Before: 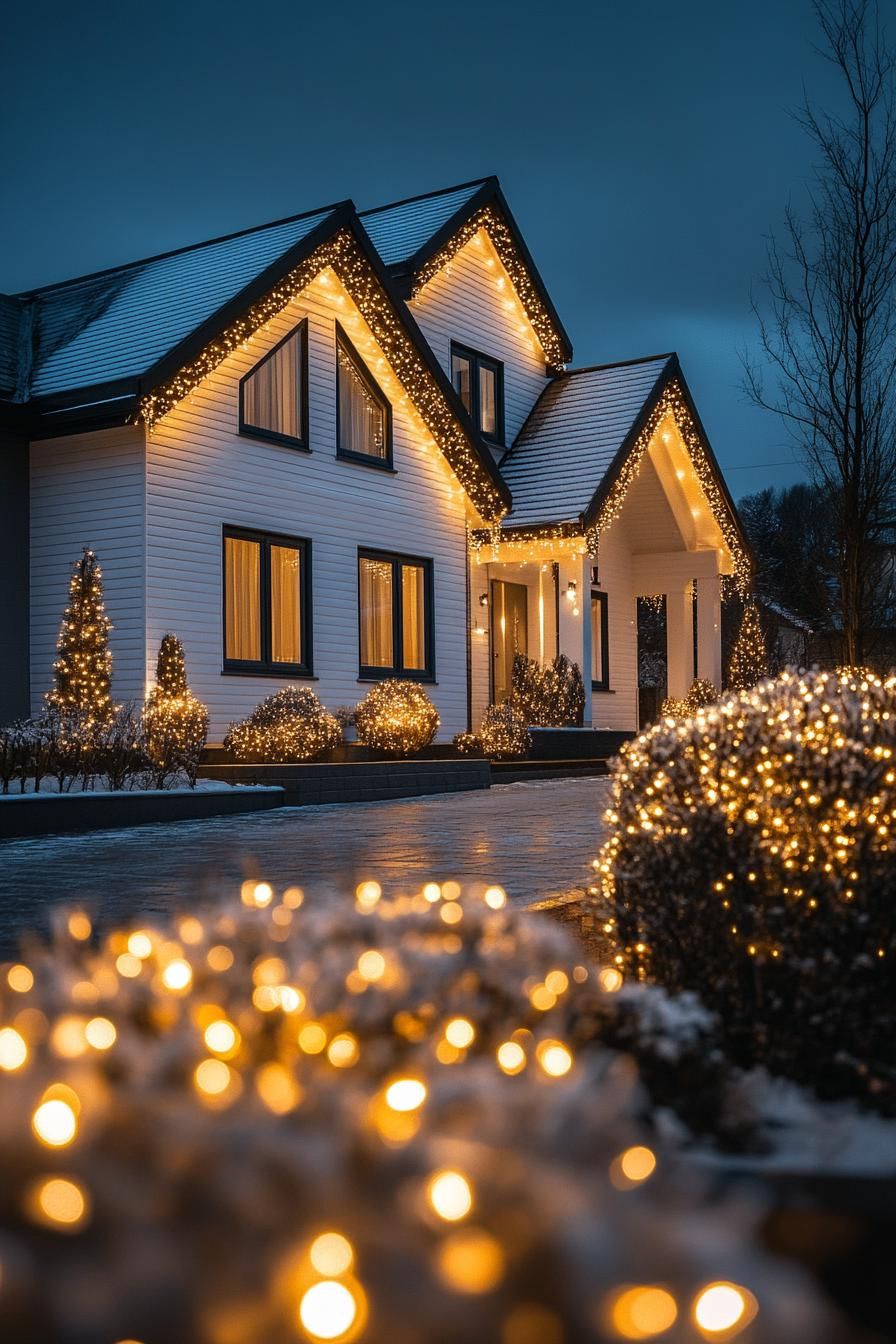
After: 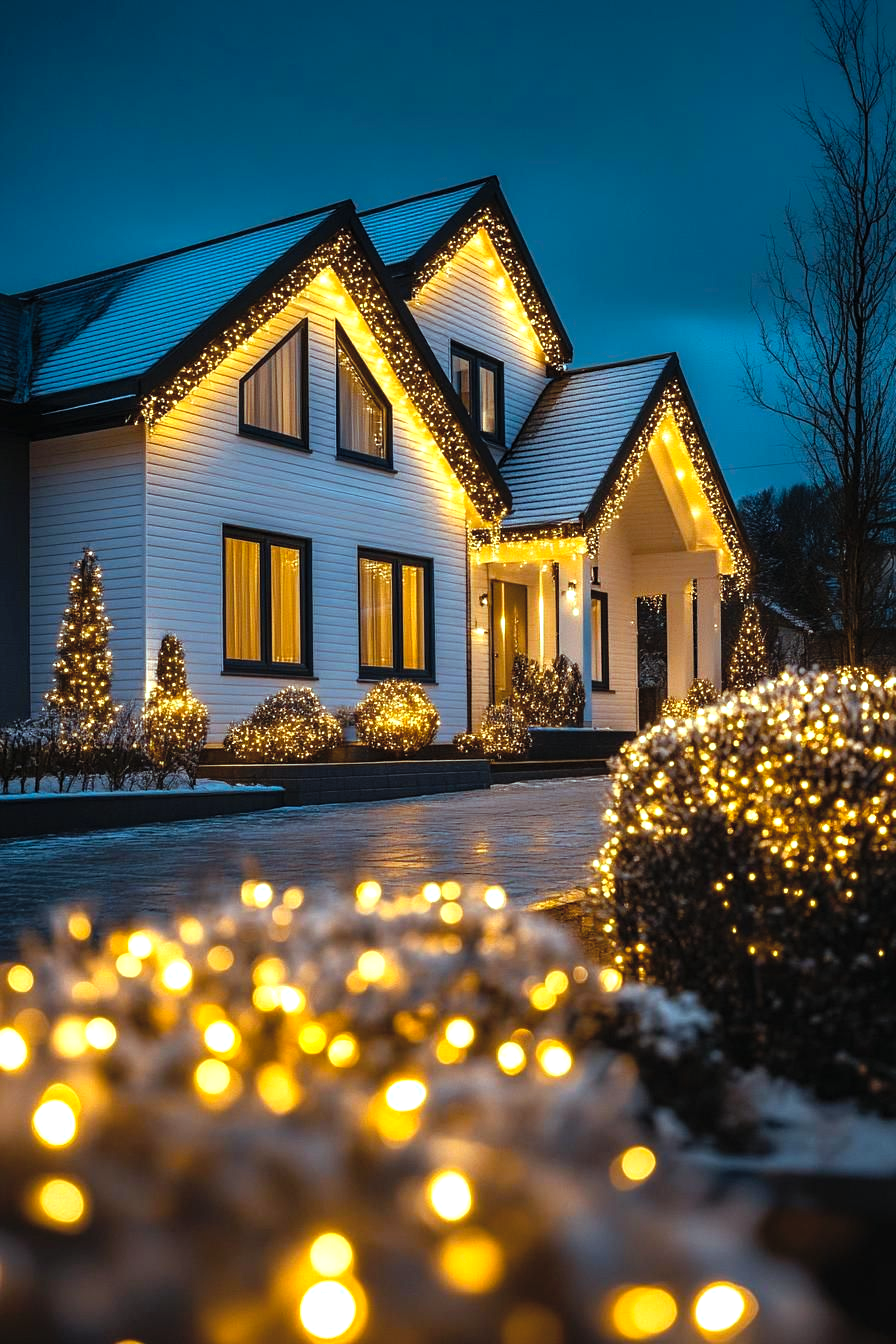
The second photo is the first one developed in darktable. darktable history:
color balance rgb: highlights gain › chroma 4.019%, highlights gain › hue 201.7°, perceptual saturation grading › global saturation 20%, perceptual saturation grading › highlights -25.536%, perceptual saturation grading › shadows 23.936%, perceptual brilliance grading › global brilliance 14.206%, perceptual brilliance grading › shadows -34.693%, global vibrance 30.26%, contrast 10.361%
contrast brightness saturation: brightness 0.141
